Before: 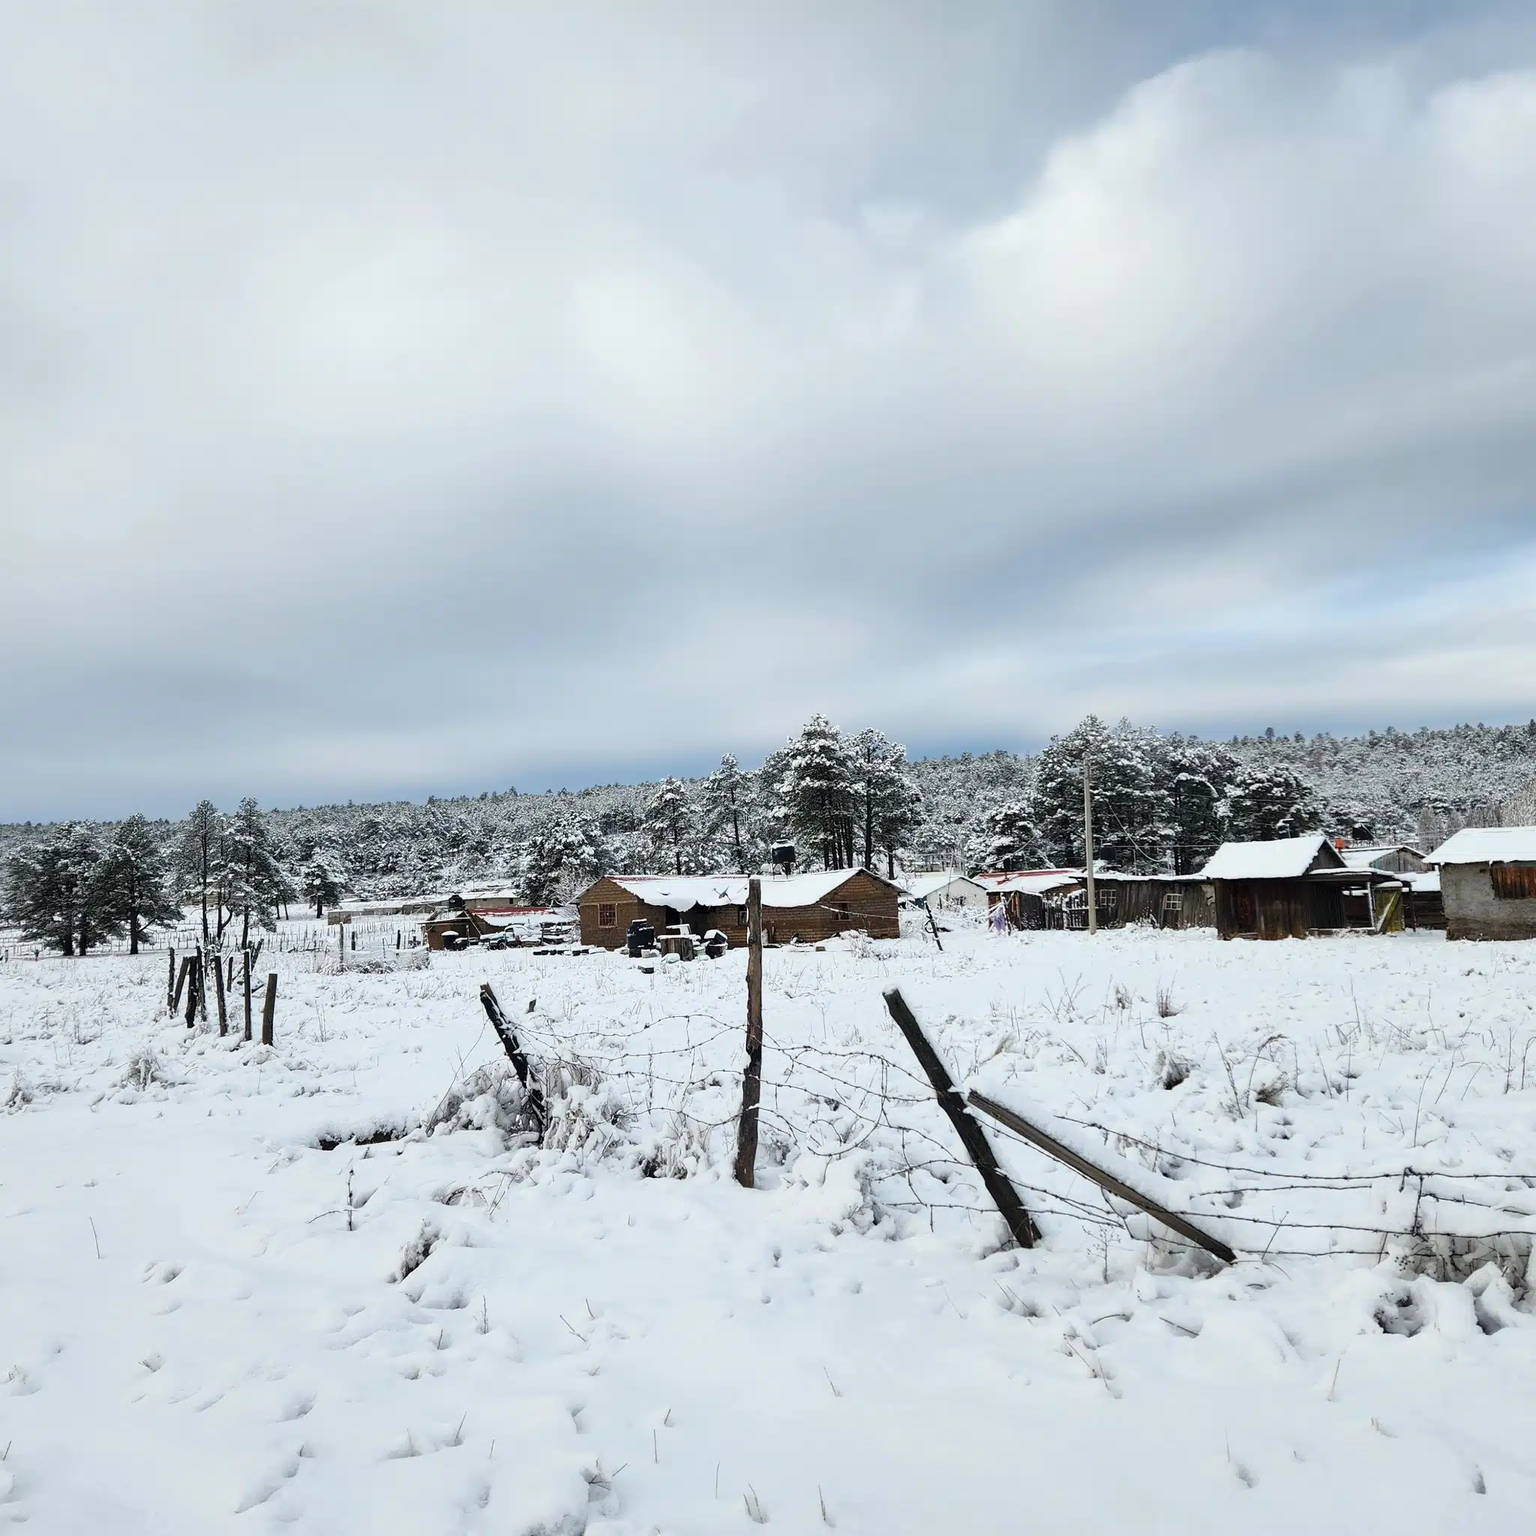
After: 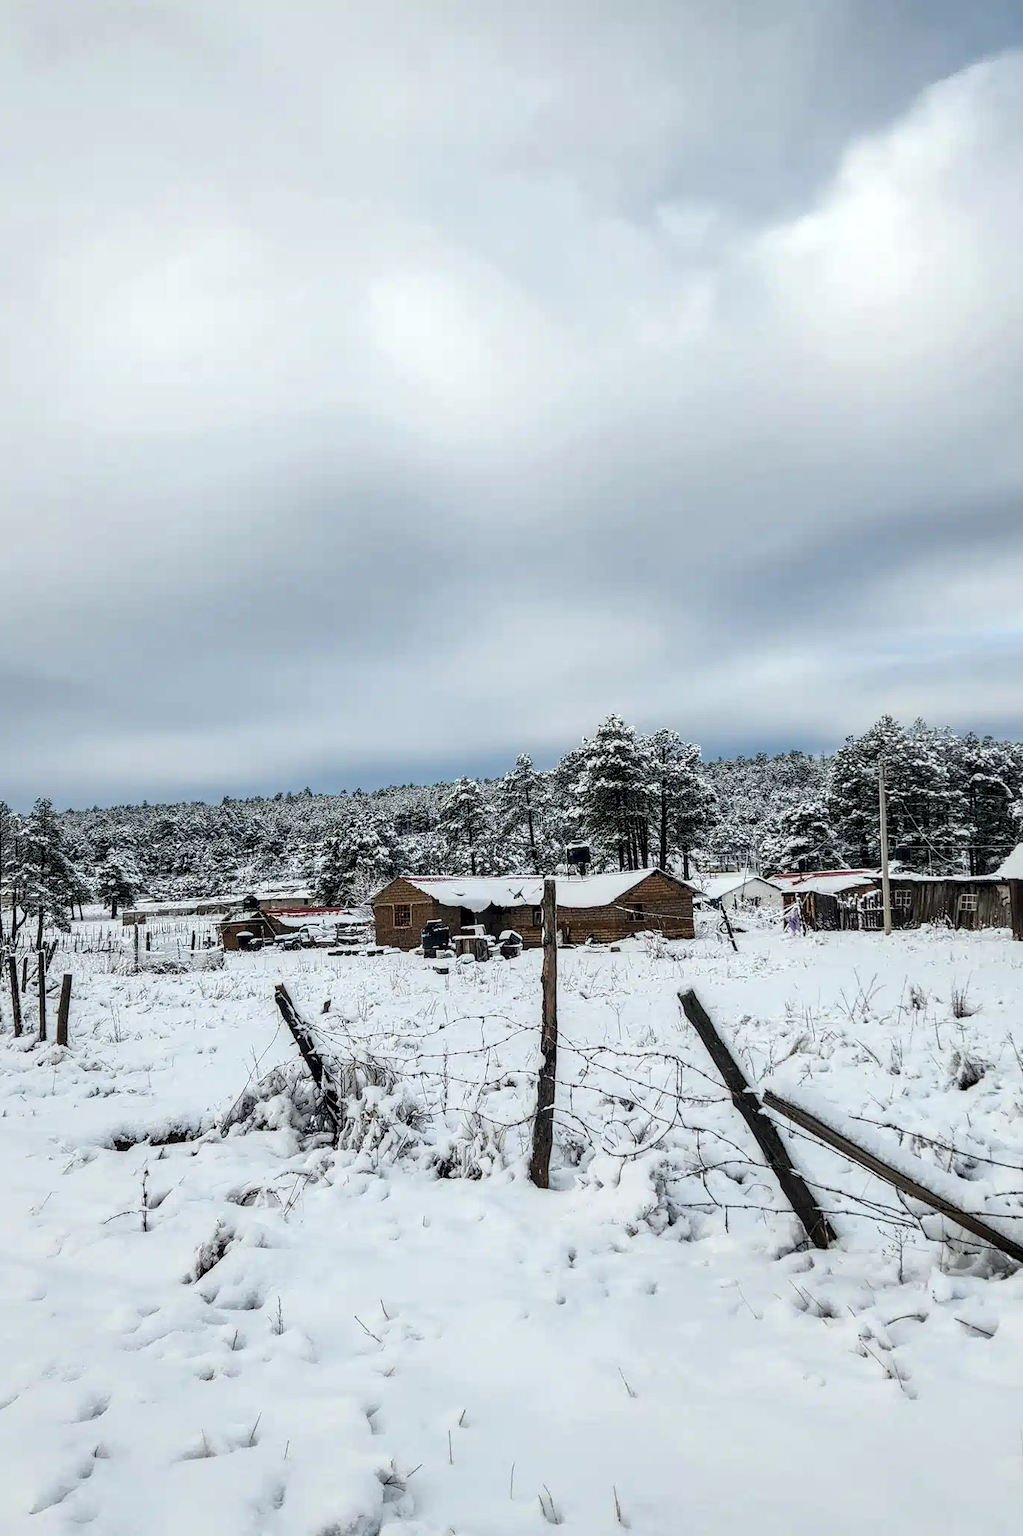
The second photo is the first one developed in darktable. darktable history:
crop and rotate: left 13.426%, right 19.947%
local contrast: highlights 21%, detail 150%
